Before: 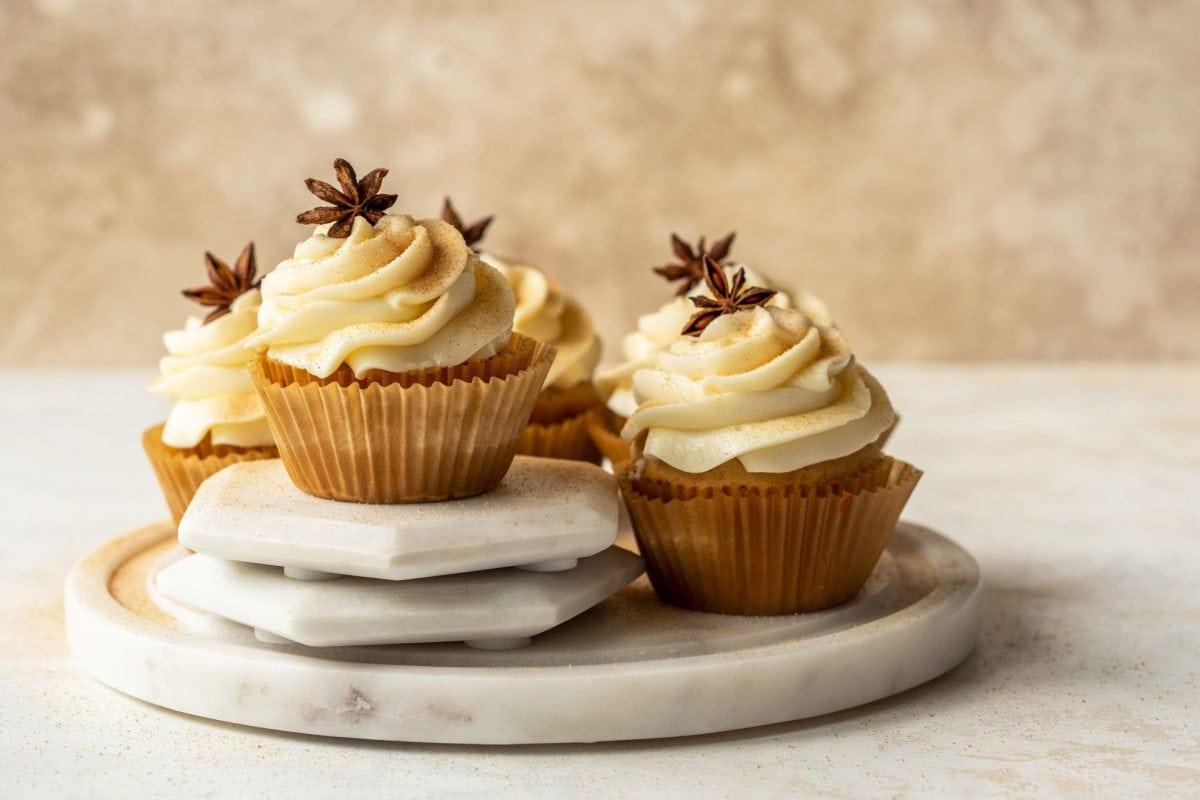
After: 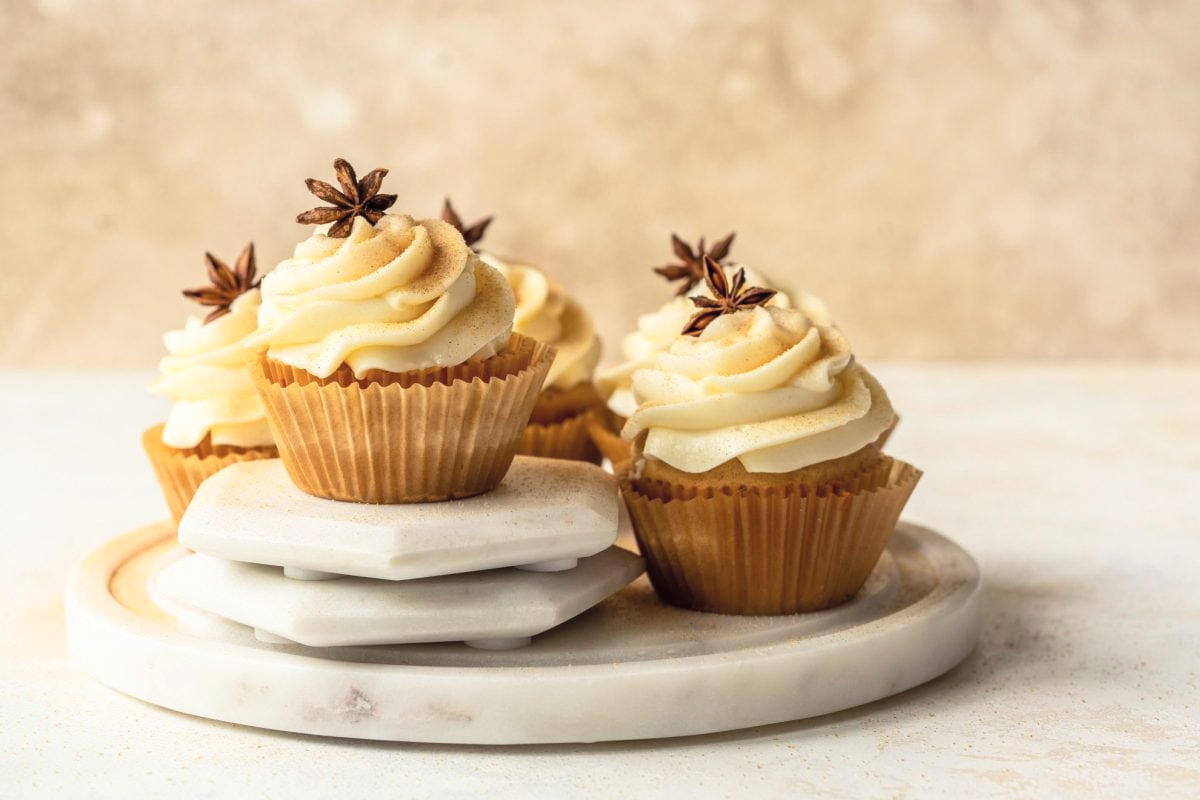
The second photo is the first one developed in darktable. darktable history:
shadows and highlights: shadows -0.39, highlights 38.58
contrast brightness saturation: brightness 0.127
